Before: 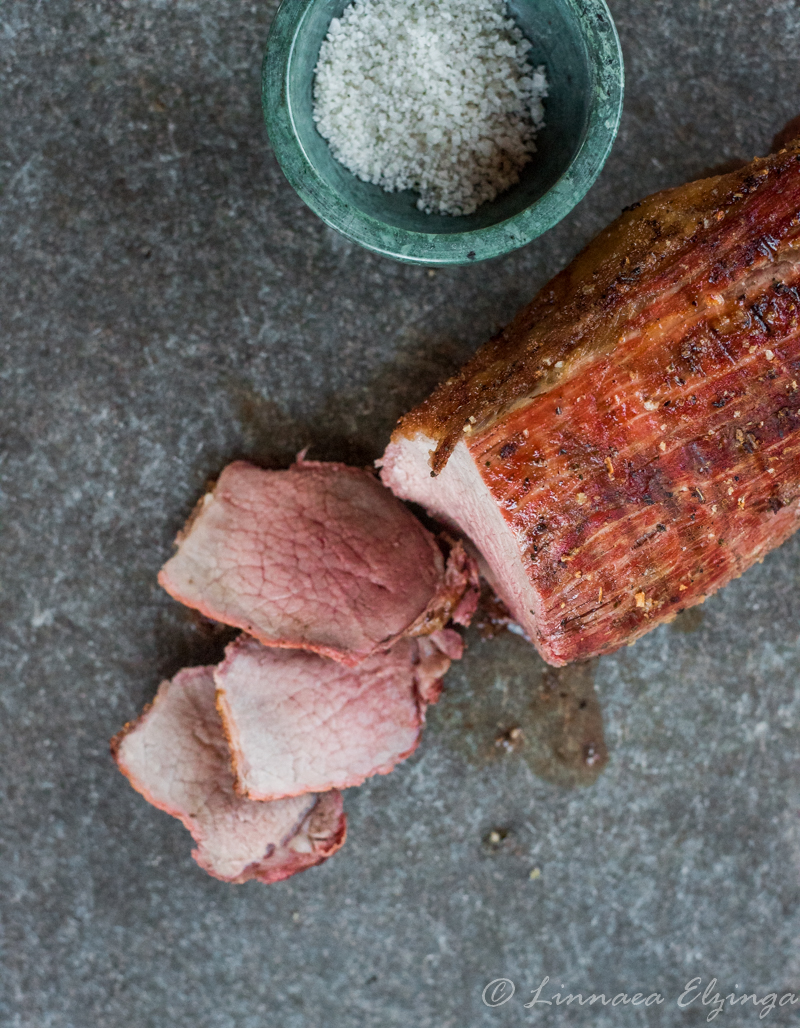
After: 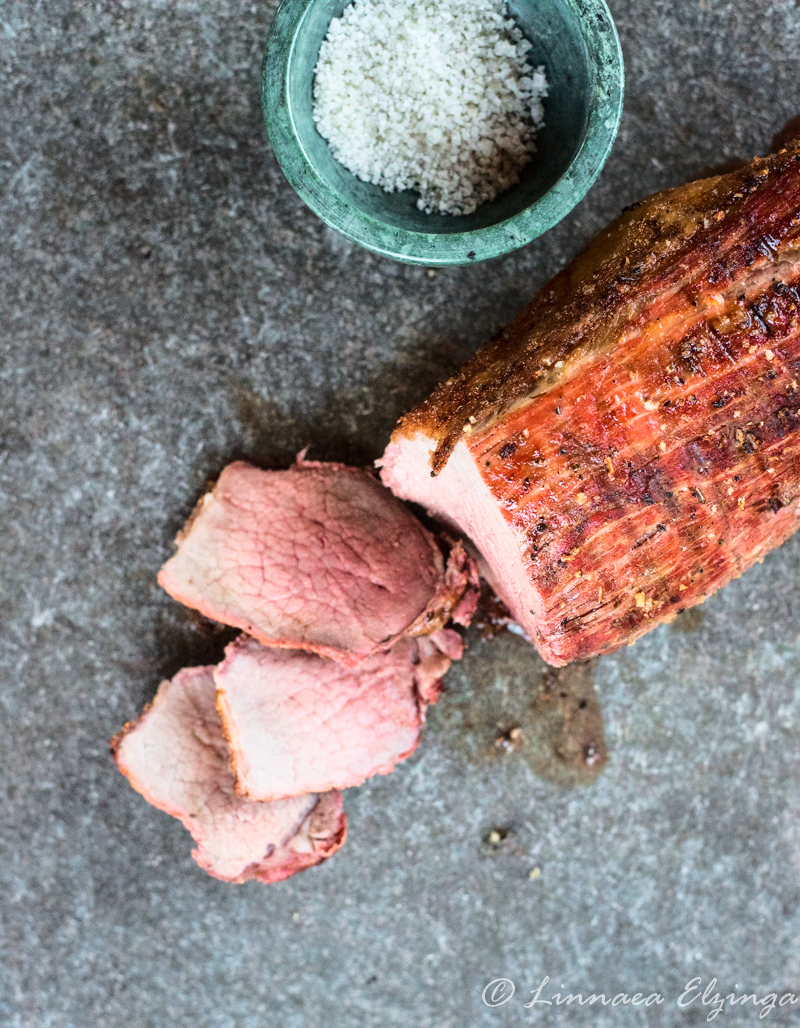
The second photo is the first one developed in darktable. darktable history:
base curve: curves: ch0 [(0, 0) (0.028, 0.03) (0.121, 0.232) (0.46, 0.748) (0.859, 0.968) (1, 1)], exposure shift 0.01
